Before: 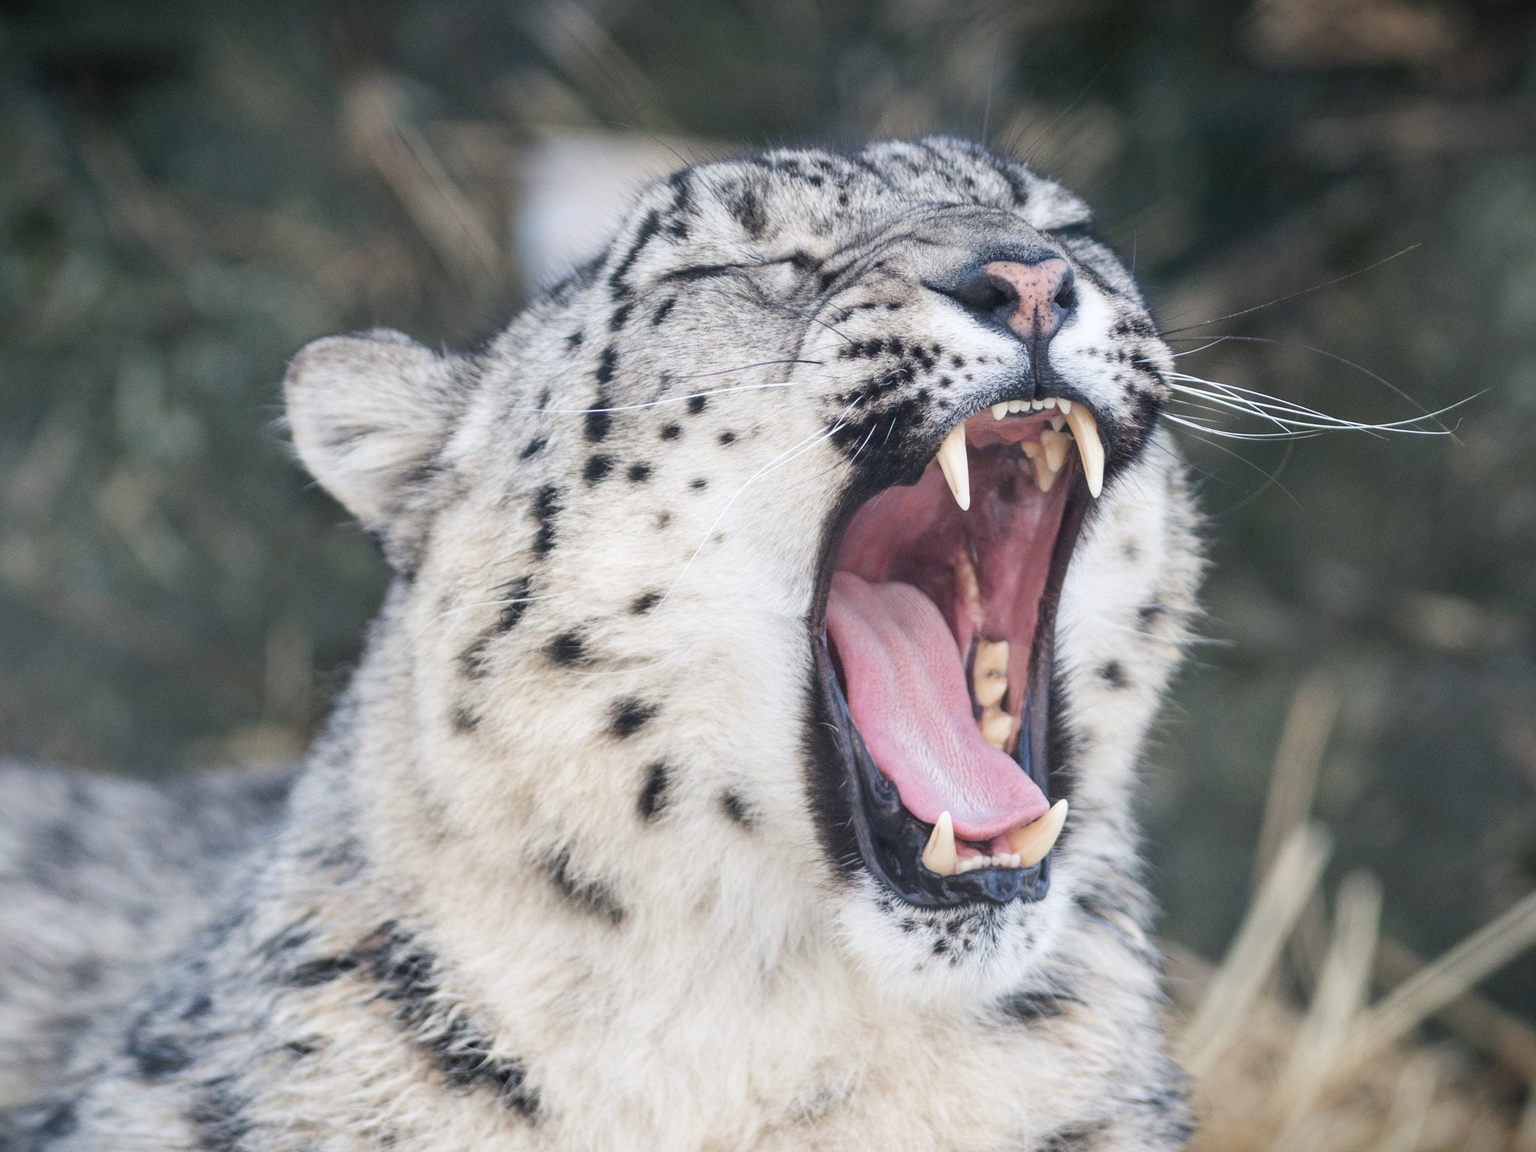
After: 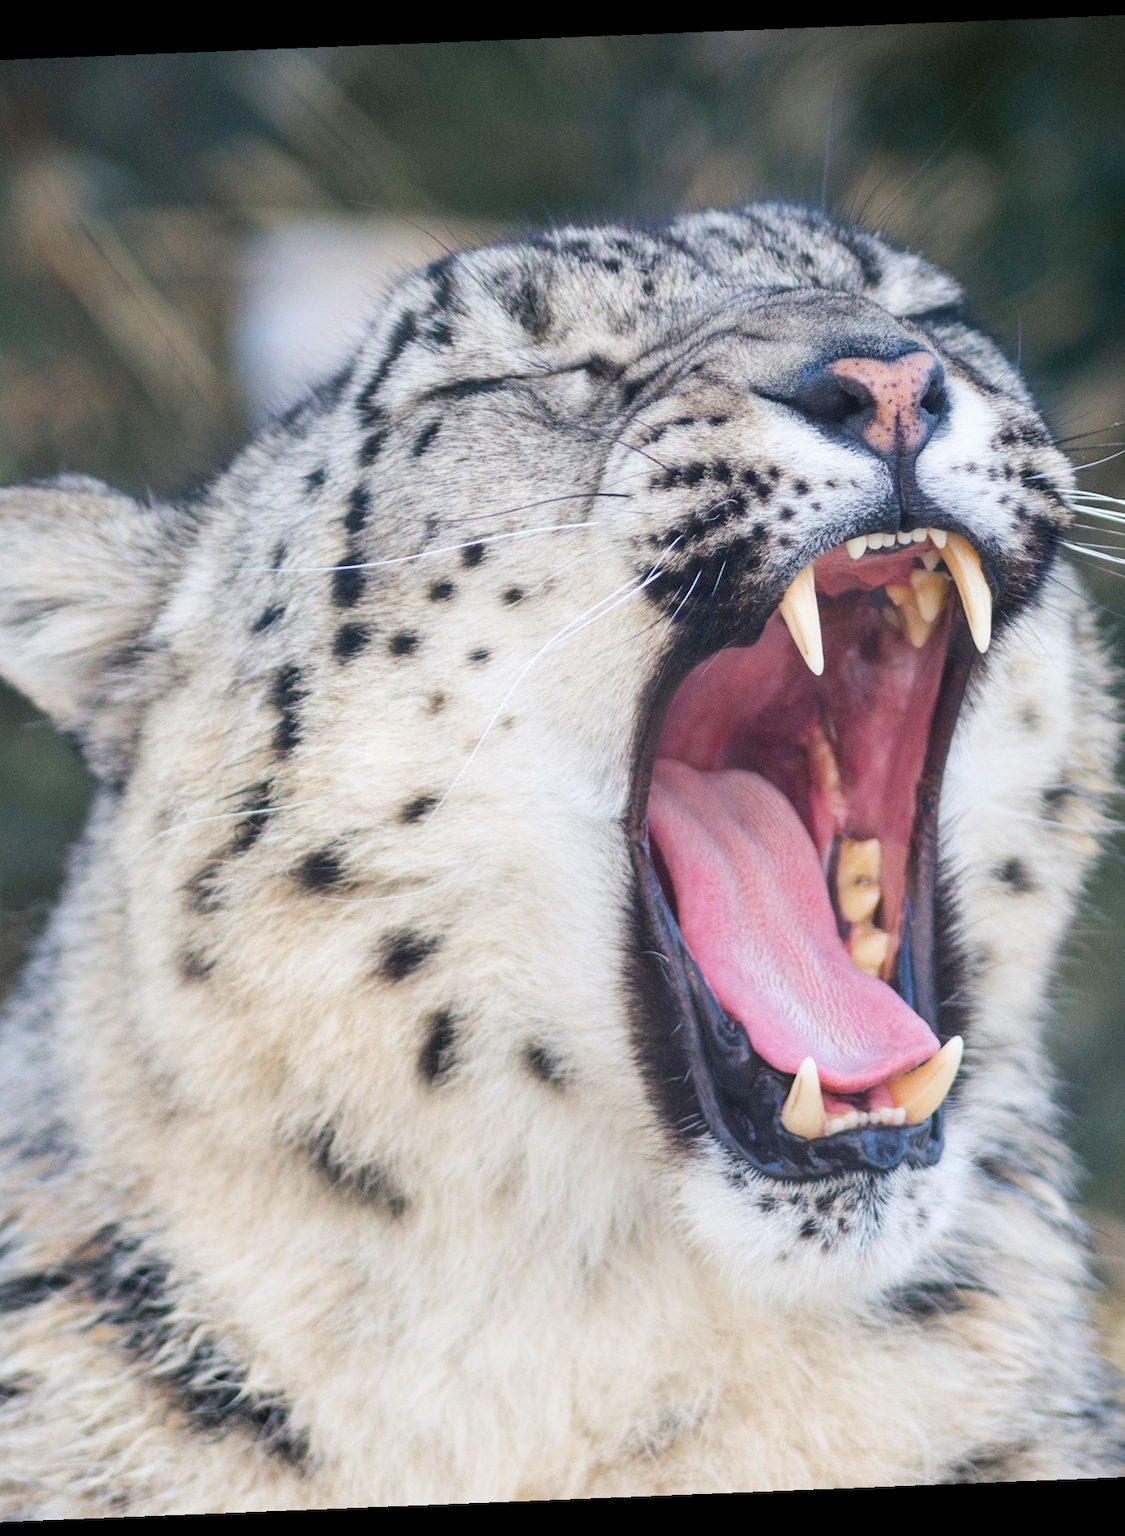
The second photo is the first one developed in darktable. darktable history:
color balance rgb: linear chroma grading › global chroma 15%, perceptual saturation grading › global saturation 30%
rotate and perspective: rotation -2.29°, automatic cropping off
crop: left 21.496%, right 22.254%
